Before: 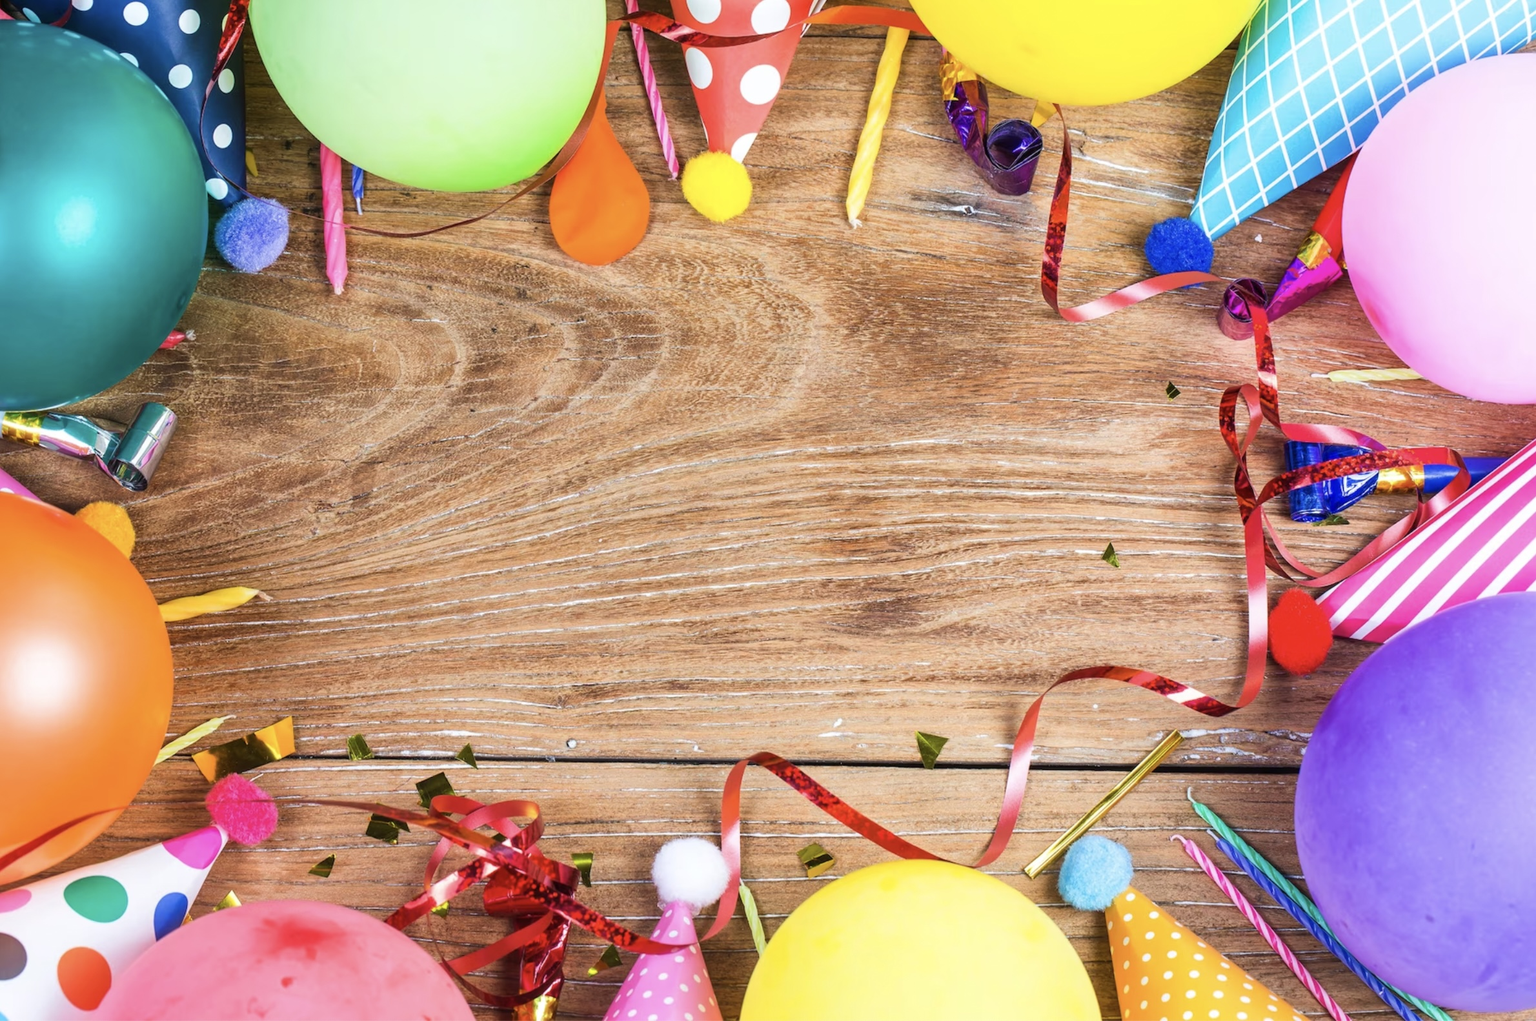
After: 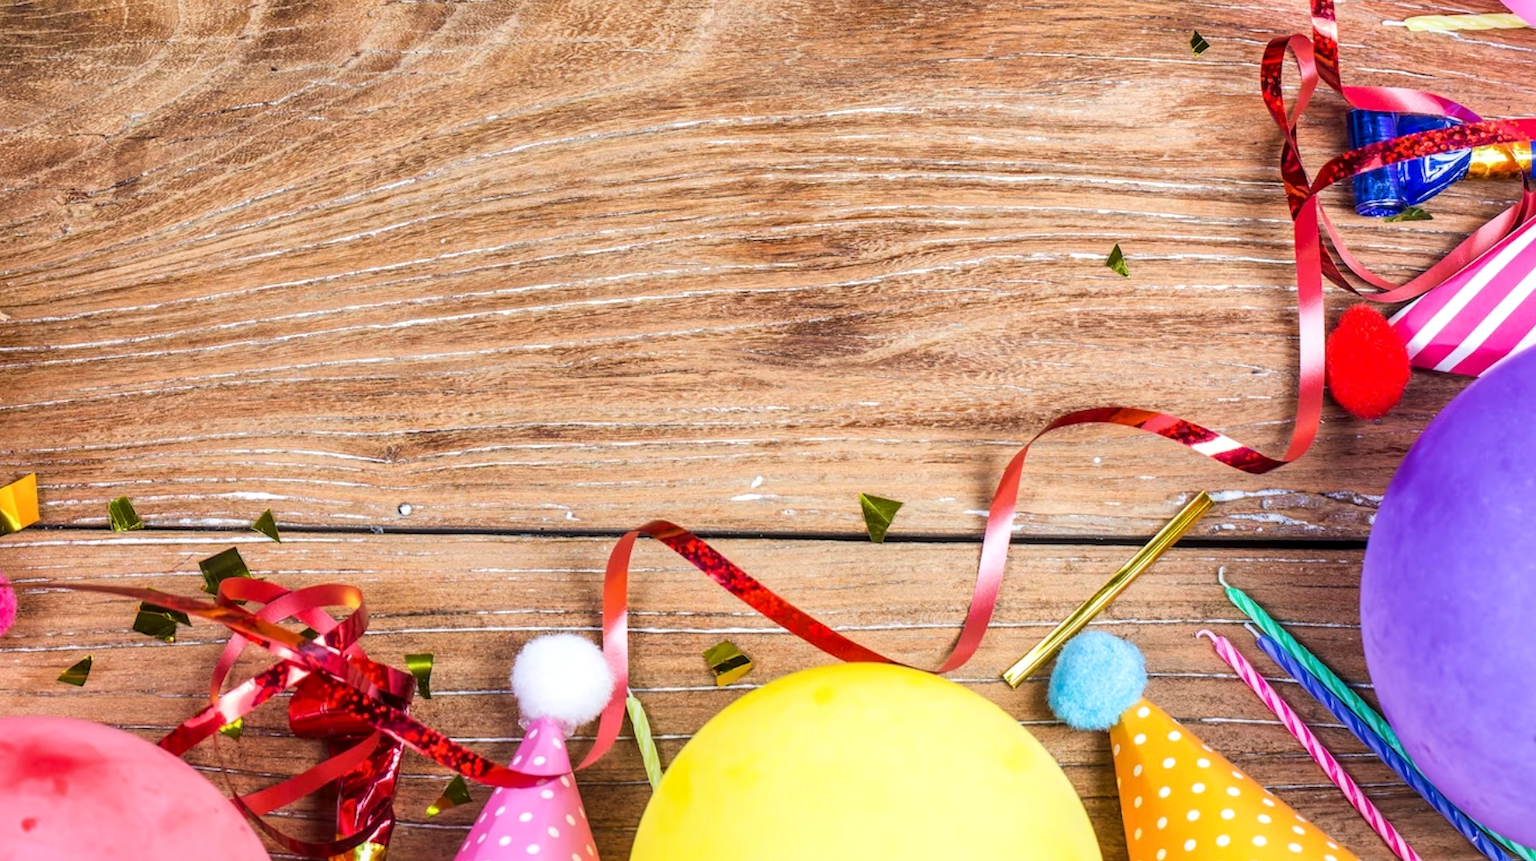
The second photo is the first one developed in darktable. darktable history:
crop and rotate: left 17.299%, top 35.115%, right 7.015%, bottom 1.024%
local contrast: on, module defaults
